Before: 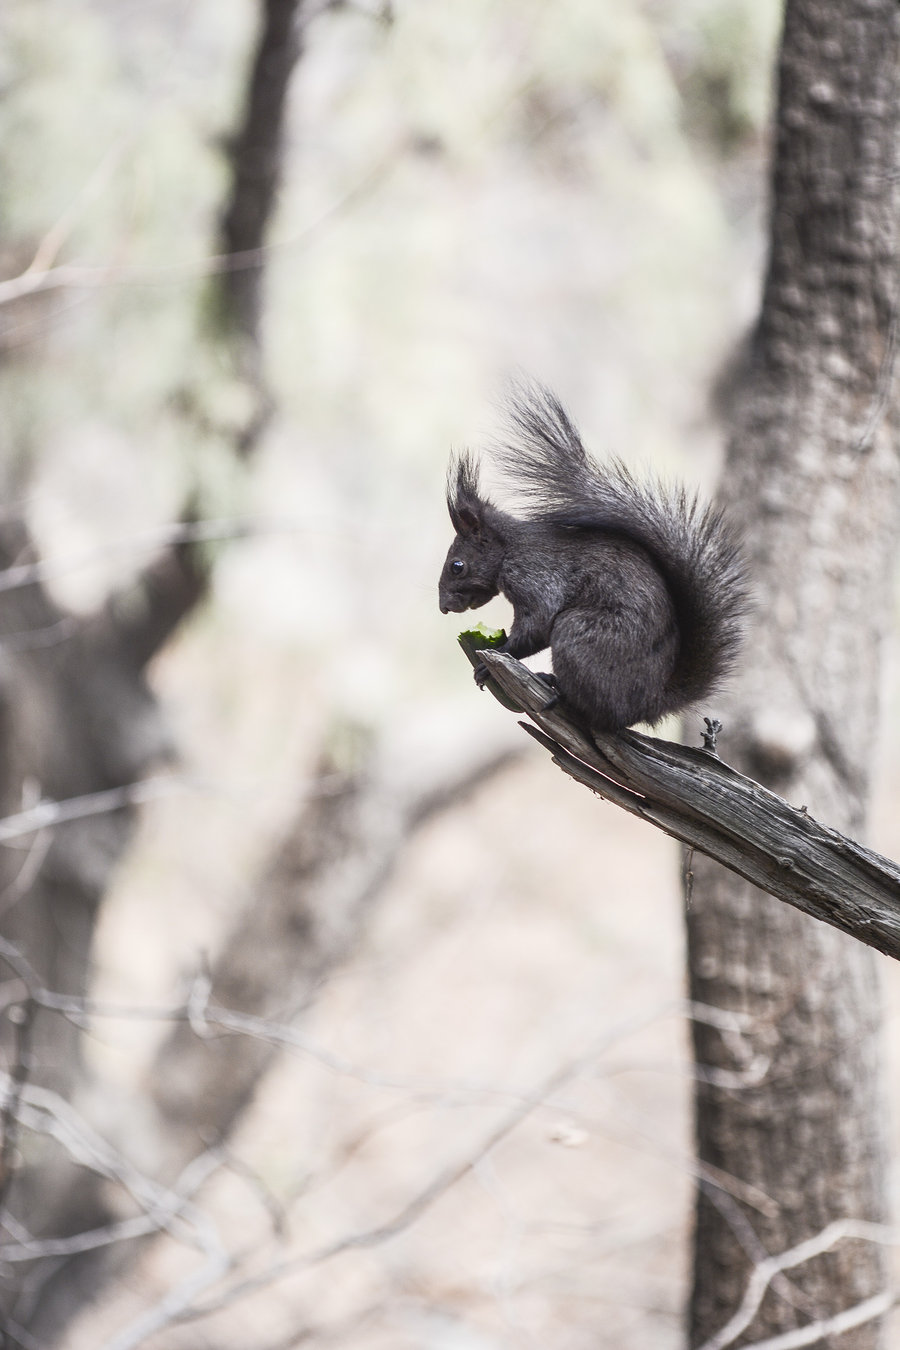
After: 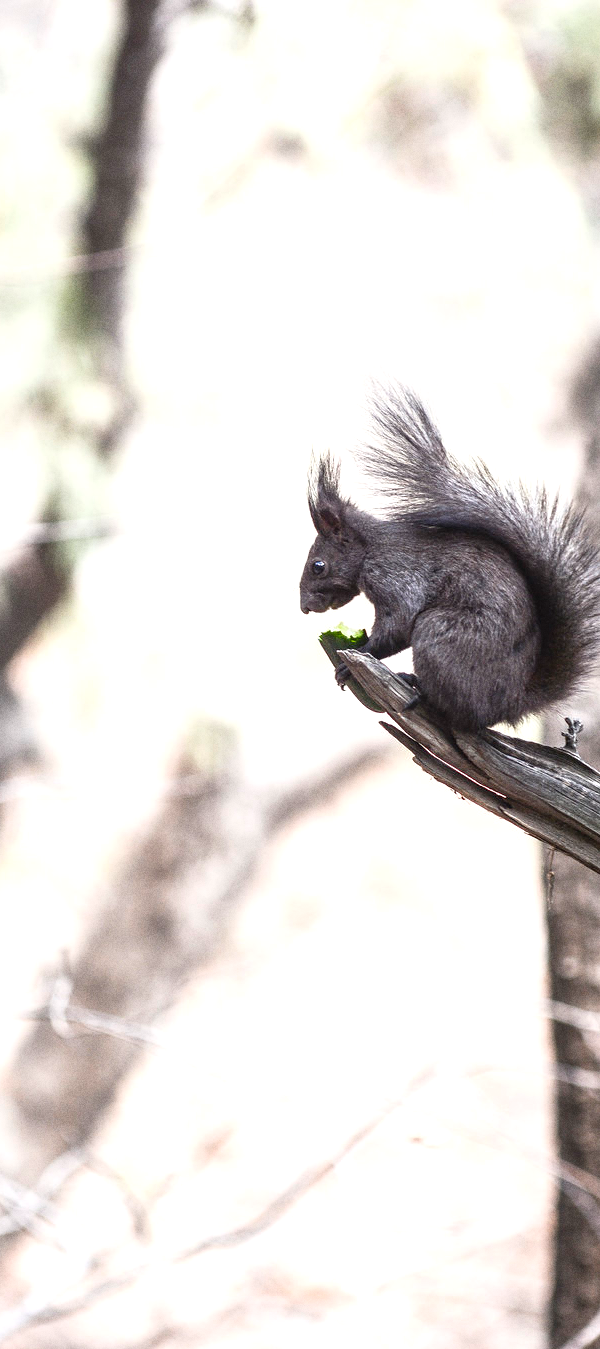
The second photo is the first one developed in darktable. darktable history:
crop and rotate: left 15.546%, right 17.787%
exposure: exposure 0.574 EV, compensate highlight preservation false
tone equalizer: on, module defaults
grain: coarseness 0.09 ISO
